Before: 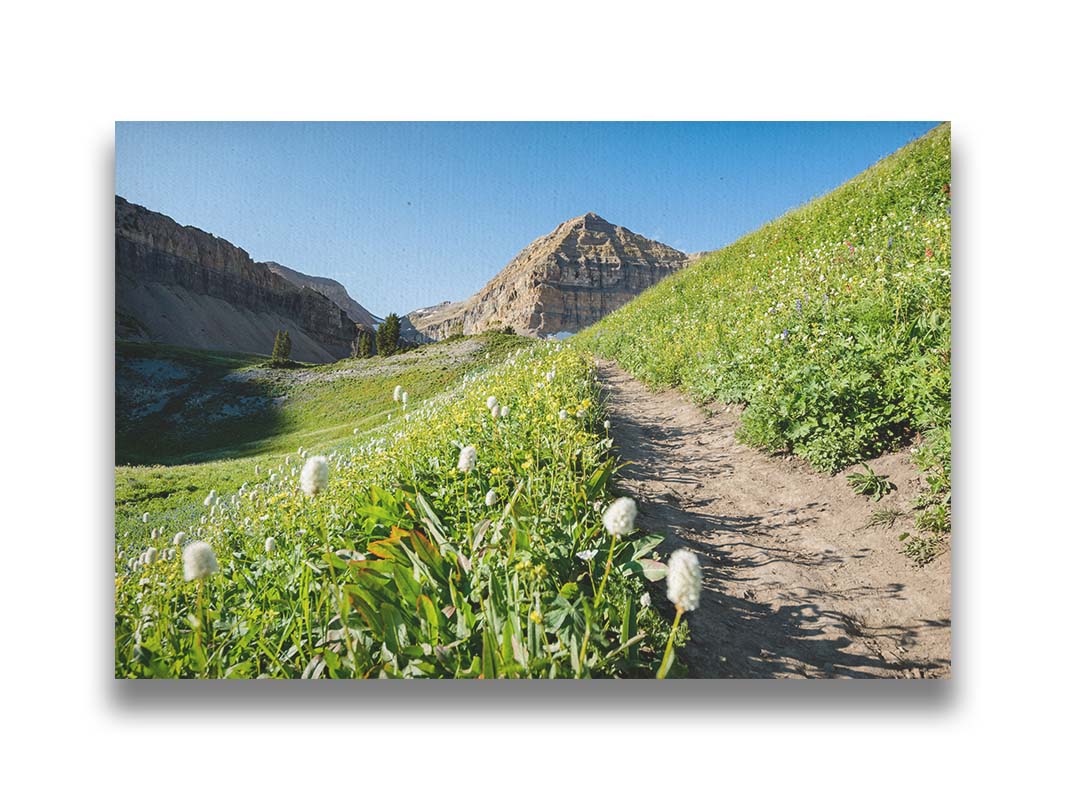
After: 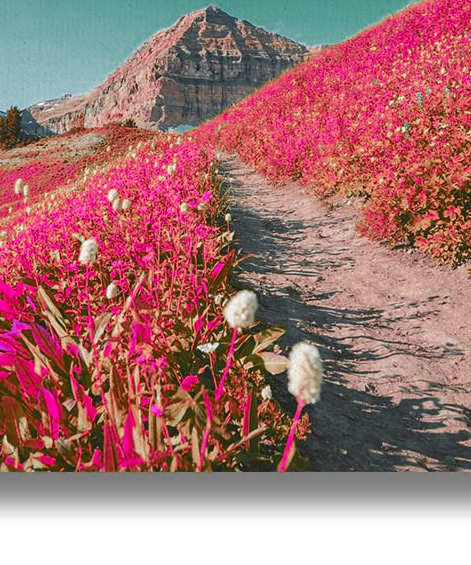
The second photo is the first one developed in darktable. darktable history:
color zones: curves: ch0 [(0.826, 0.353)]; ch1 [(0.242, 0.647) (0.889, 0.342)]; ch2 [(0.246, 0.089) (0.969, 0.068)]
crop: left 35.601%, top 25.903%, right 20.178%, bottom 3.366%
